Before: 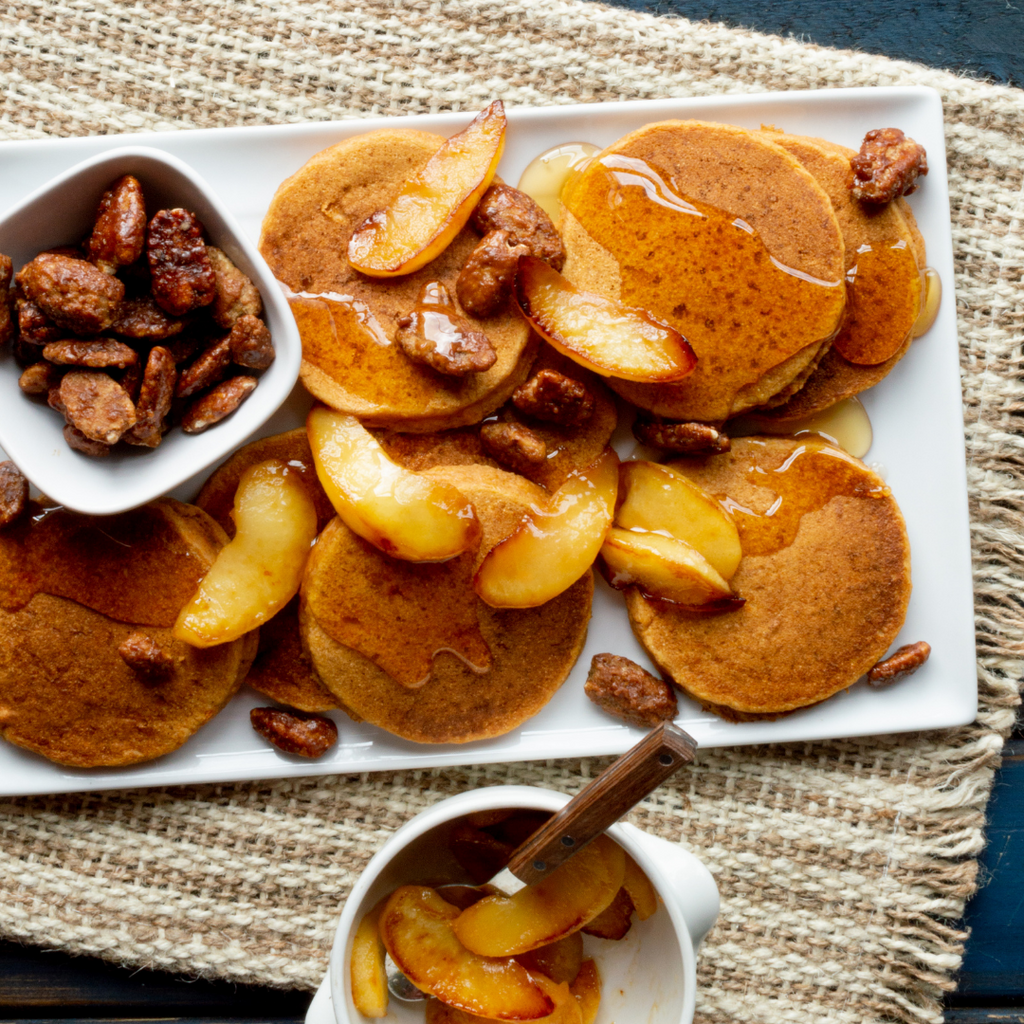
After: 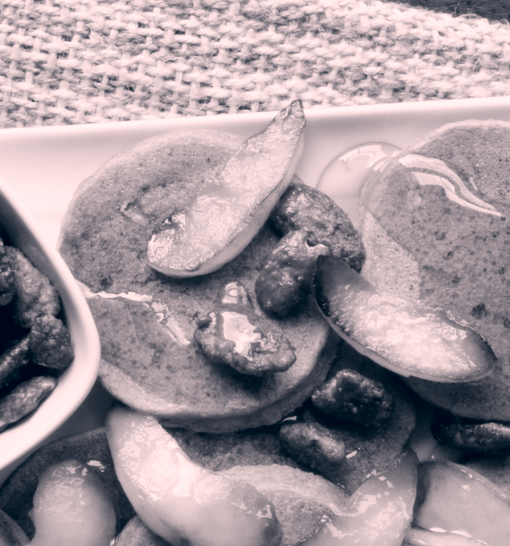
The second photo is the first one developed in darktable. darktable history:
crop: left 19.652%, right 30.531%, bottom 46.595%
contrast brightness saturation: saturation -0.989
color correction: highlights a* 14.31, highlights b* 5.76, shadows a* -5.59, shadows b* -15.22, saturation 0.842
